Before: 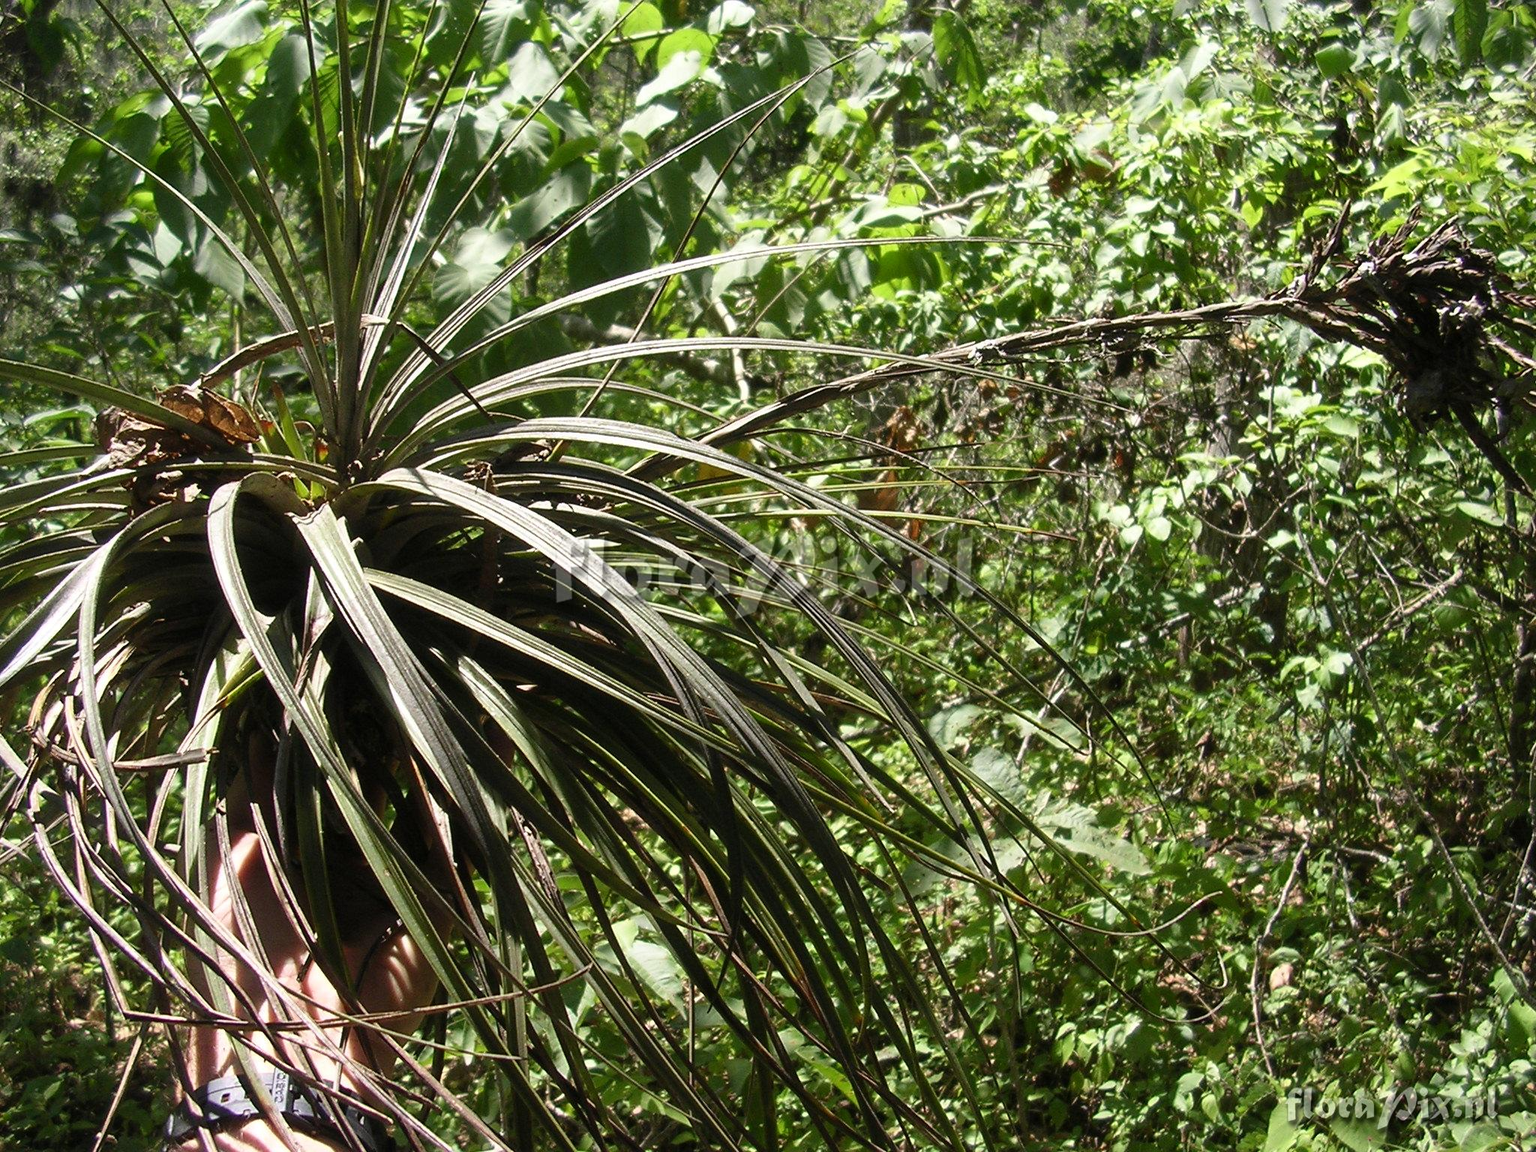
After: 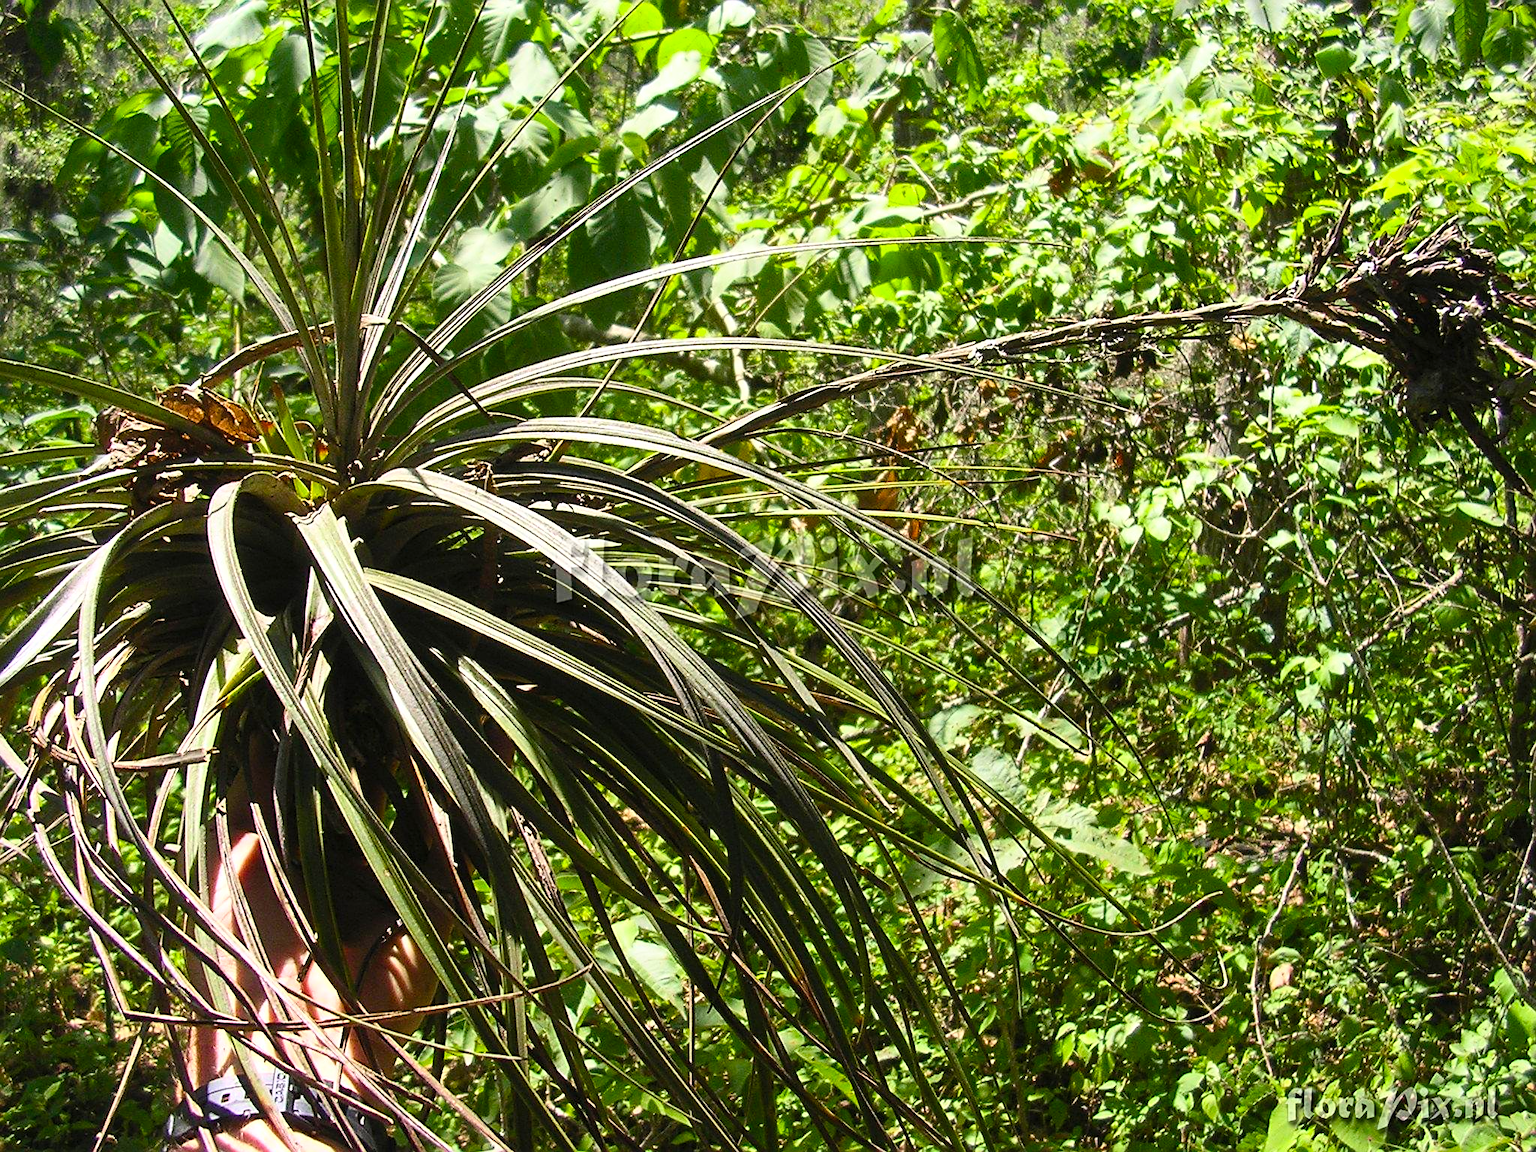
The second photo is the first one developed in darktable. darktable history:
color balance rgb: perceptual saturation grading › global saturation 20%, global vibrance 20%
contrast brightness saturation: contrast 0.2, brightness 0.16, saturation 0.22
sharpen: on, module defaults
